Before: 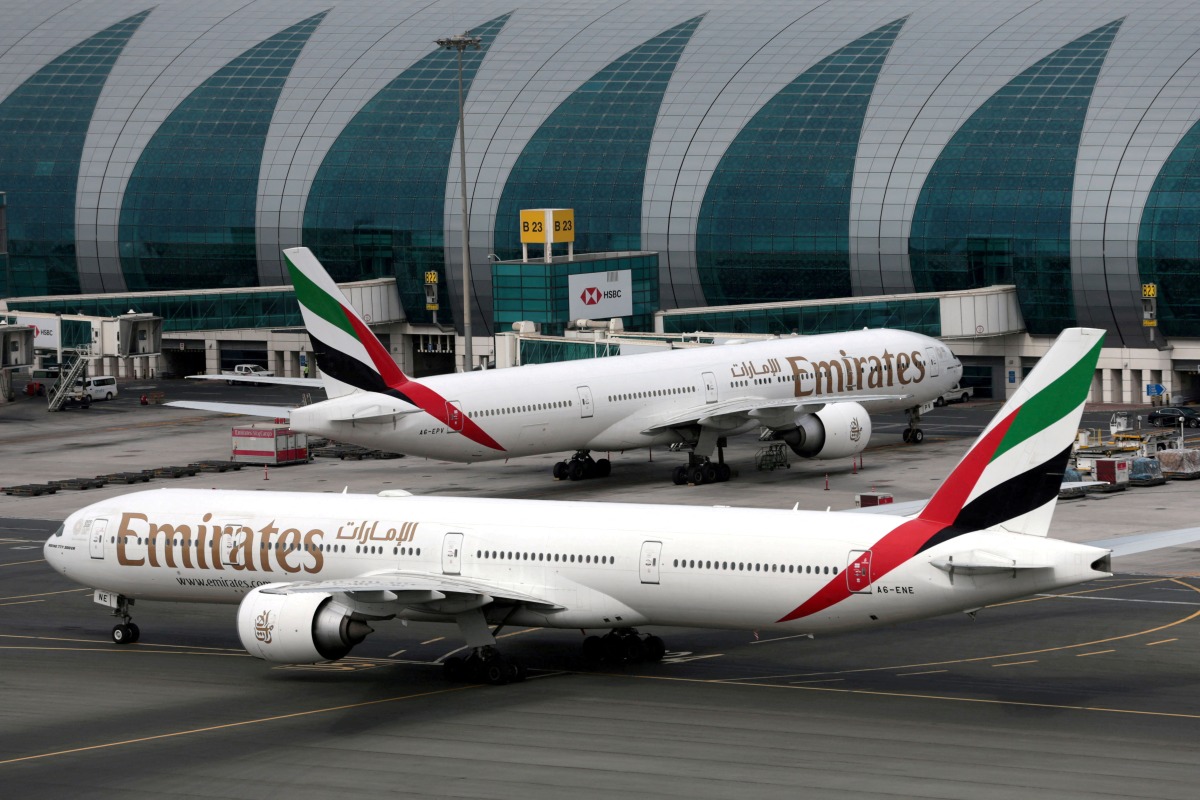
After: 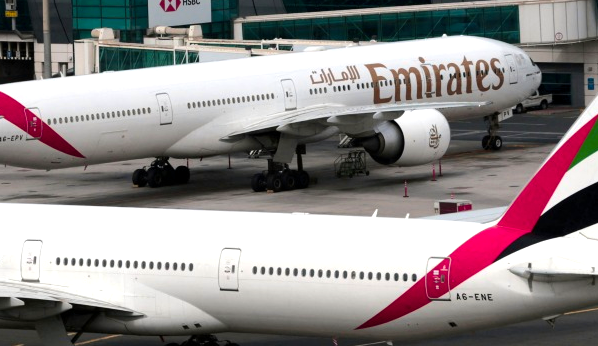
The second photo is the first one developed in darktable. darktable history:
crop: left 35.145%, top 36.726%, right 14.944%, bottom 19.946%
color balance rgb: perceptual saturation grading › global saturation 29.434%, hue shift -9.21°, perceptual brilliance grading › highlights 7.003%, perceptual brilliance grading › mid-tones 16.277%, perceptual brilliance grading › shadows -5.515%
